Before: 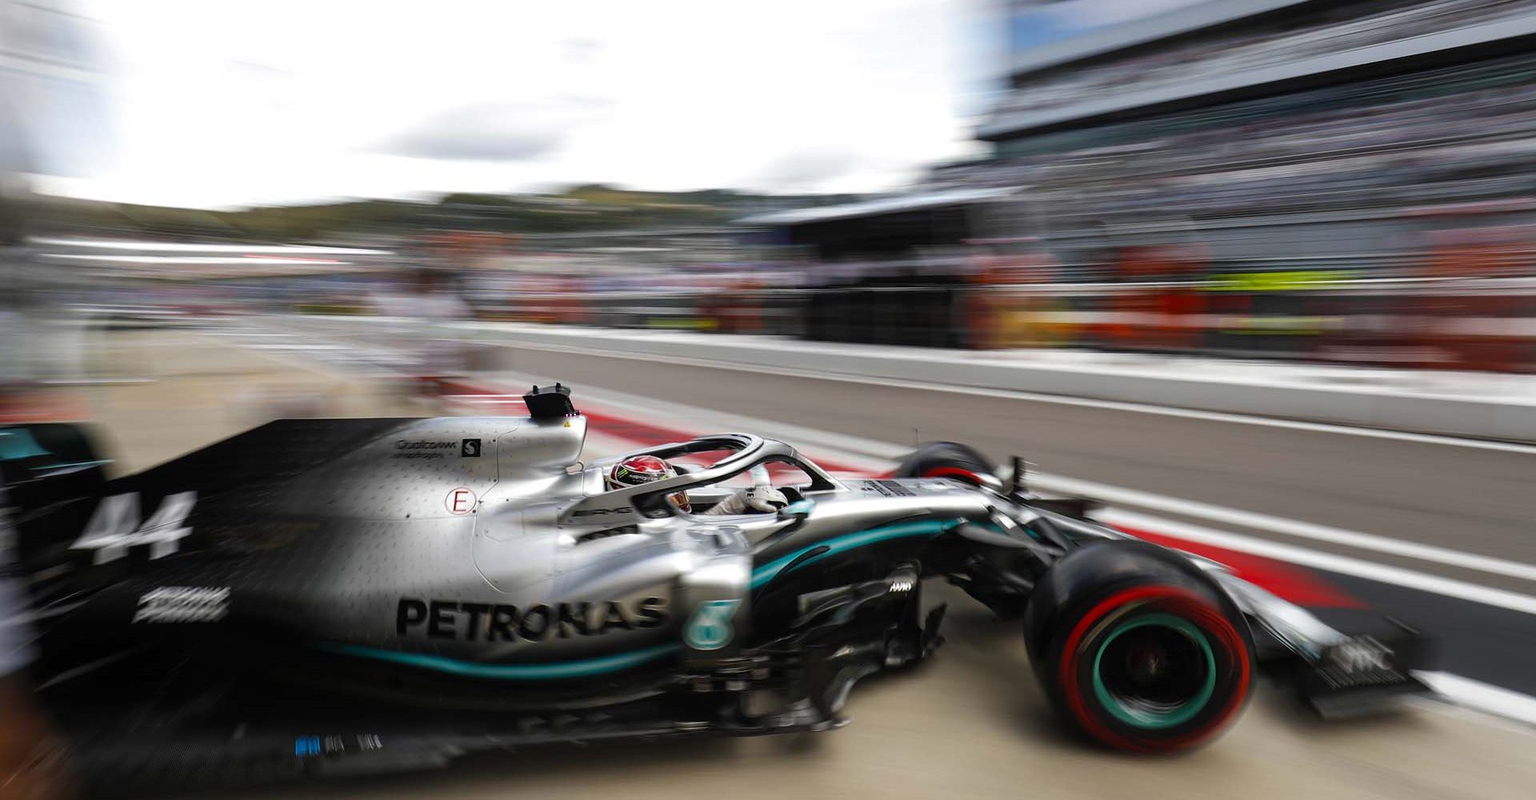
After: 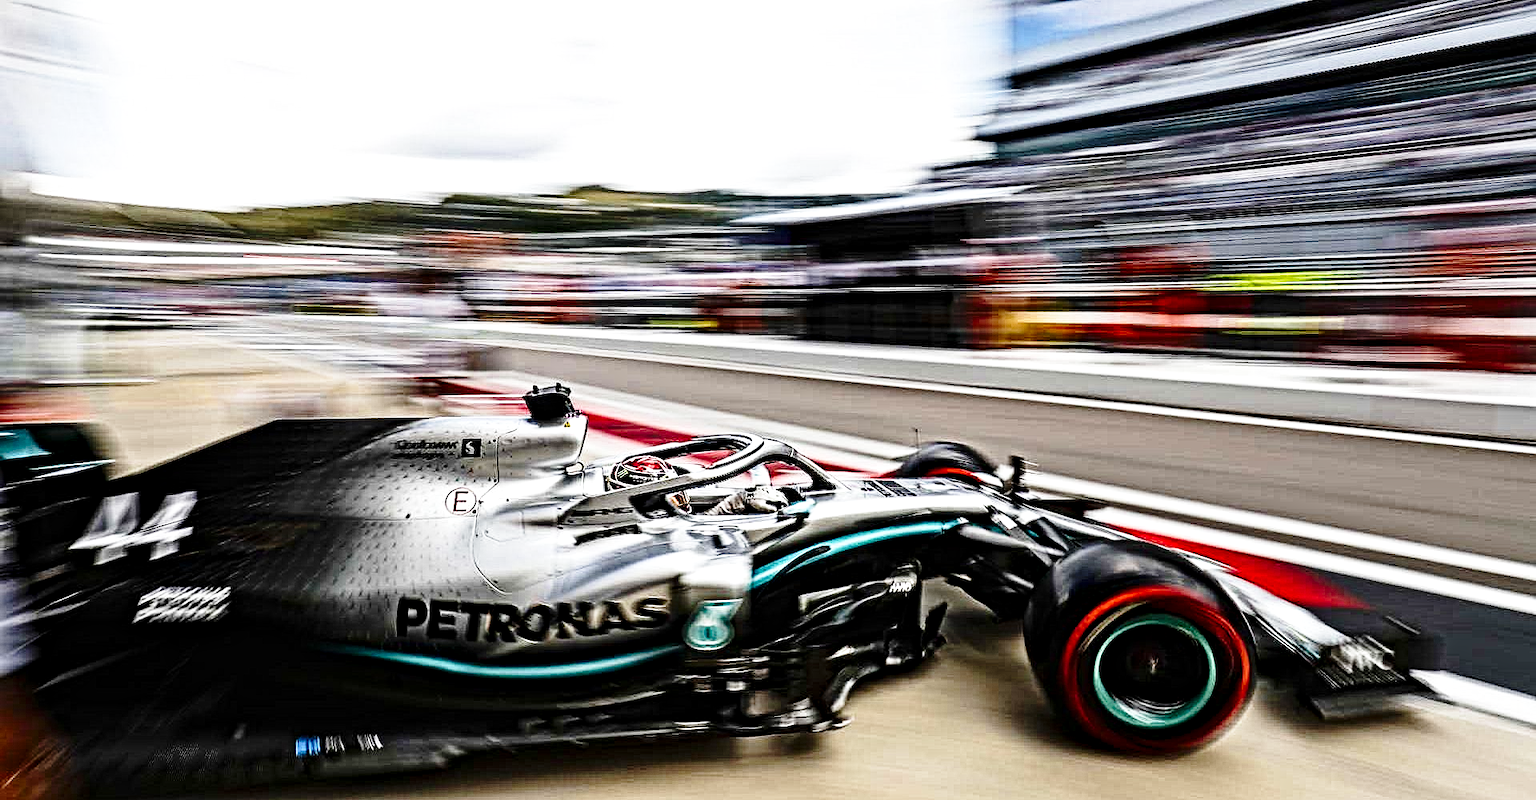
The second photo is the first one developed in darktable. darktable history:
contrast equalizer: octaves 7, y [[0.406, 0.494, 0.589, 0.753, 0.877, 0.999], [0.5 ×6], [0.5 ×6], [0 ×6], [0 ×6]]
contrast brightness saturation: contrast 0.126, brightness -0.055, saturation 0.153
base curve: curves: ch0 [(0, 0) (0.028, 0.03) (0.121, 0.232) (0.46, 0.748) (0.859, 0.968) (1, 1)], preserve colors none
